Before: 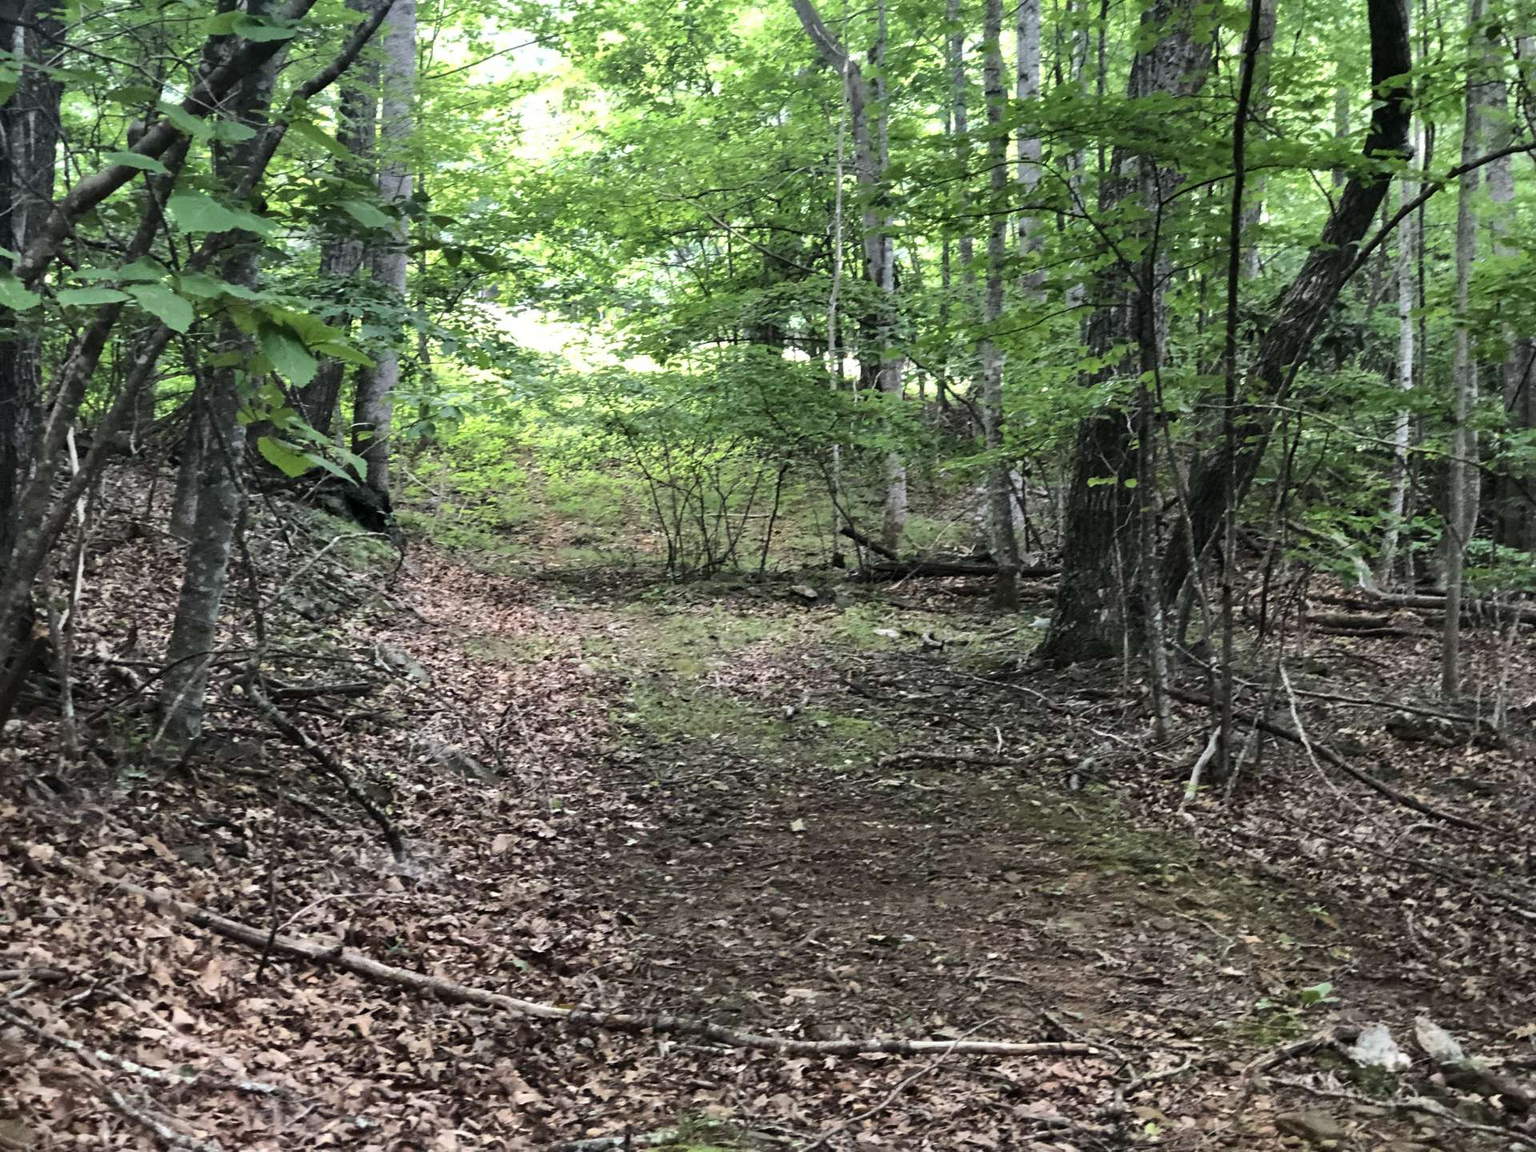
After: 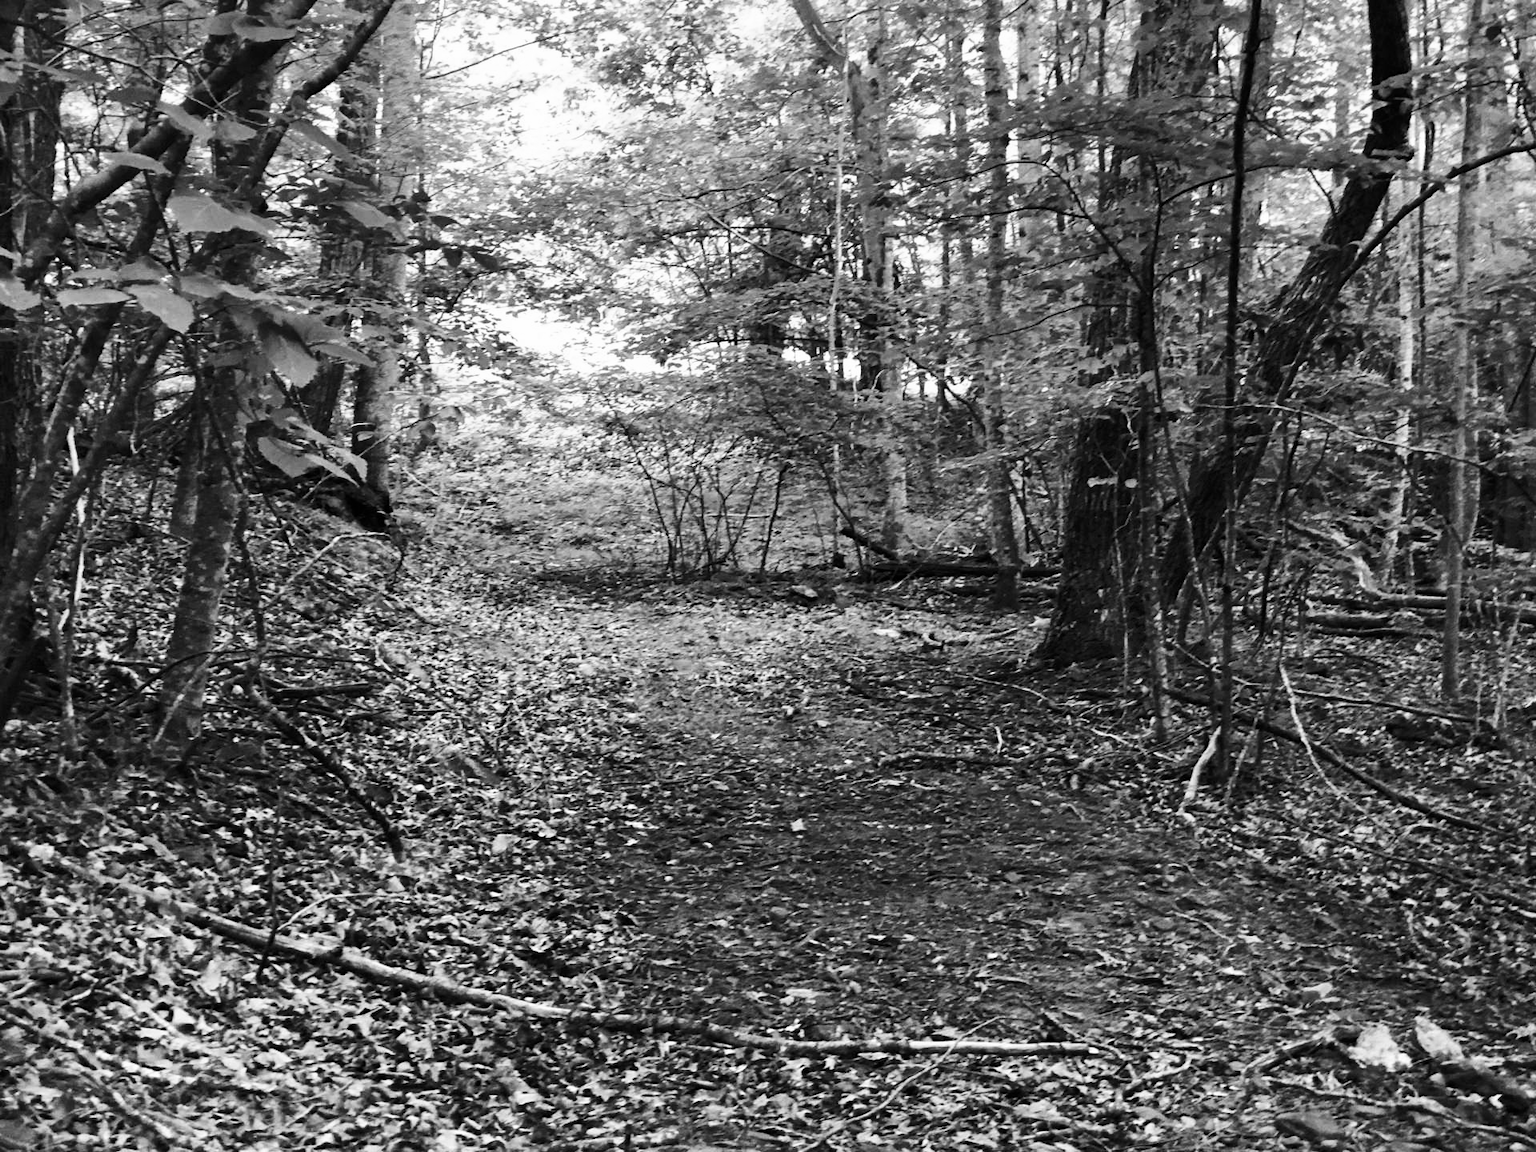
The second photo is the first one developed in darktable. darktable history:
contrast brightness saturation: contrast 0.216
color calibration: output gray [0.714, 0.278, 0, 0], illuminant custom, x 0.368, y 0.373, temperature 4338.13 K
